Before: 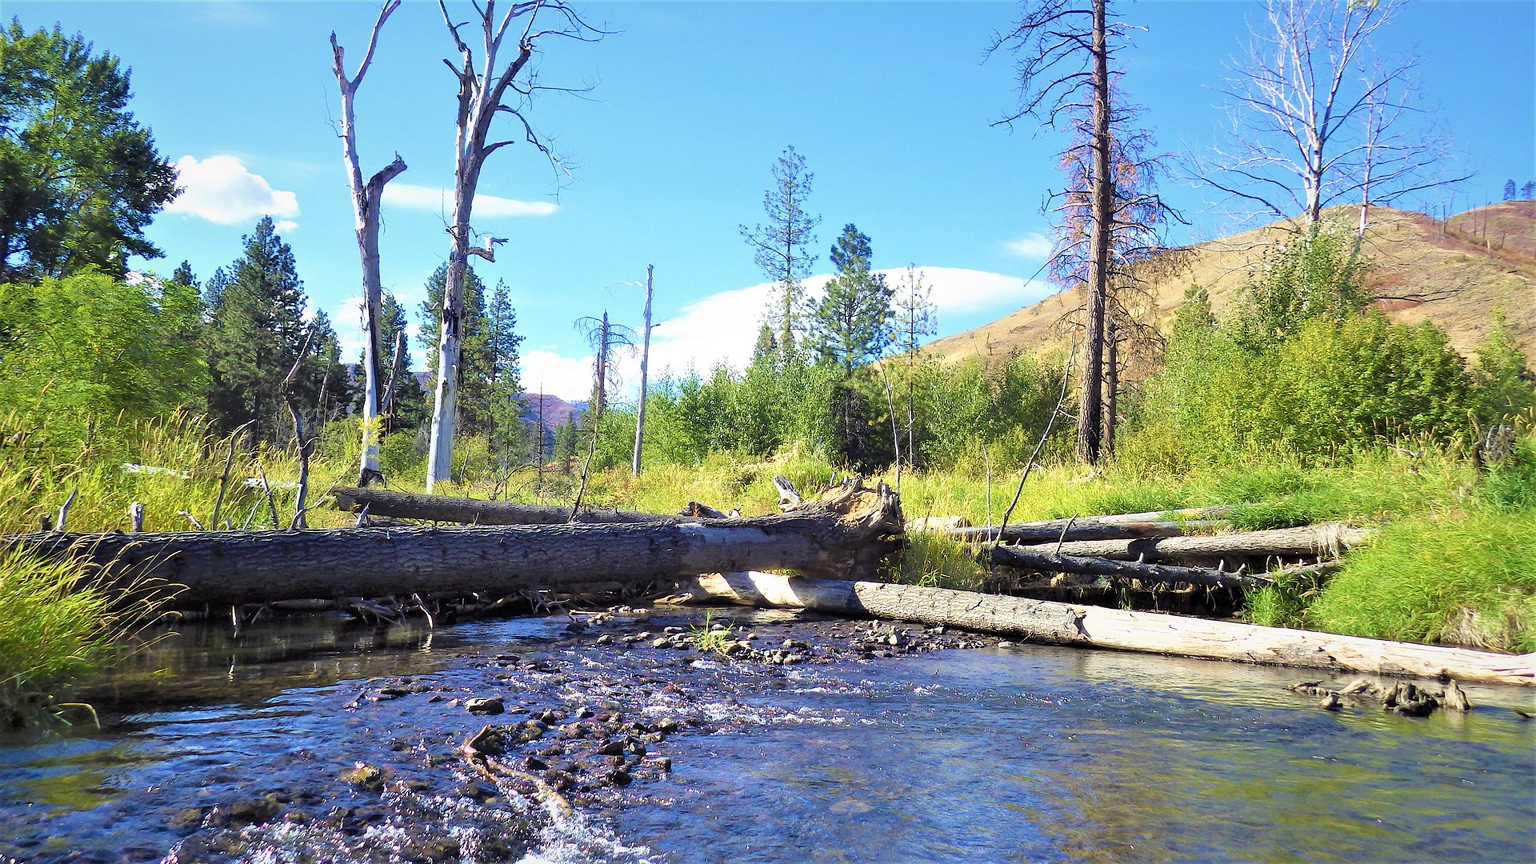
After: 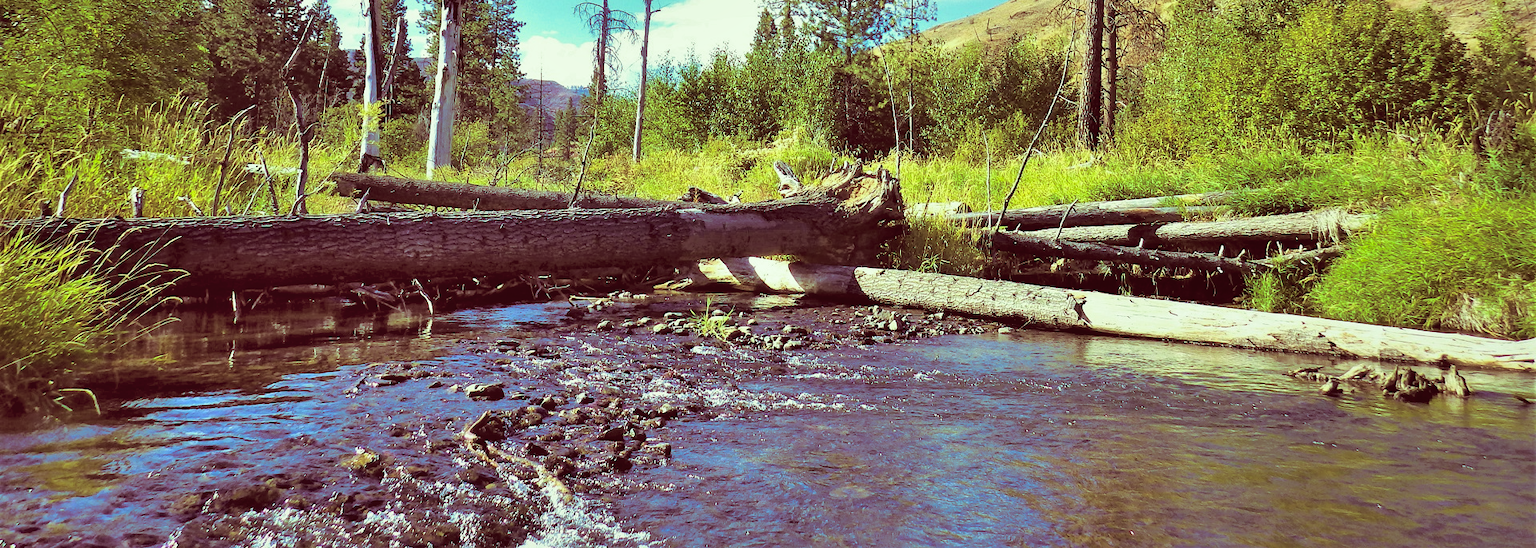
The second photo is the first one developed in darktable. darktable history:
color balance: lift [1, 1.015, 0.987, 0.985], gamma [1, 0.959, 1.042, 0.958], gain [0.927, 0.938, 1.072, 0.928], contrast 1.5%
crop and rotate: top 36.435%
tone equalizer: on, module defaults
shadows and highlights: shadows 75, highlights -60.85, soften with gaussian
split-toning: on, module defaults
